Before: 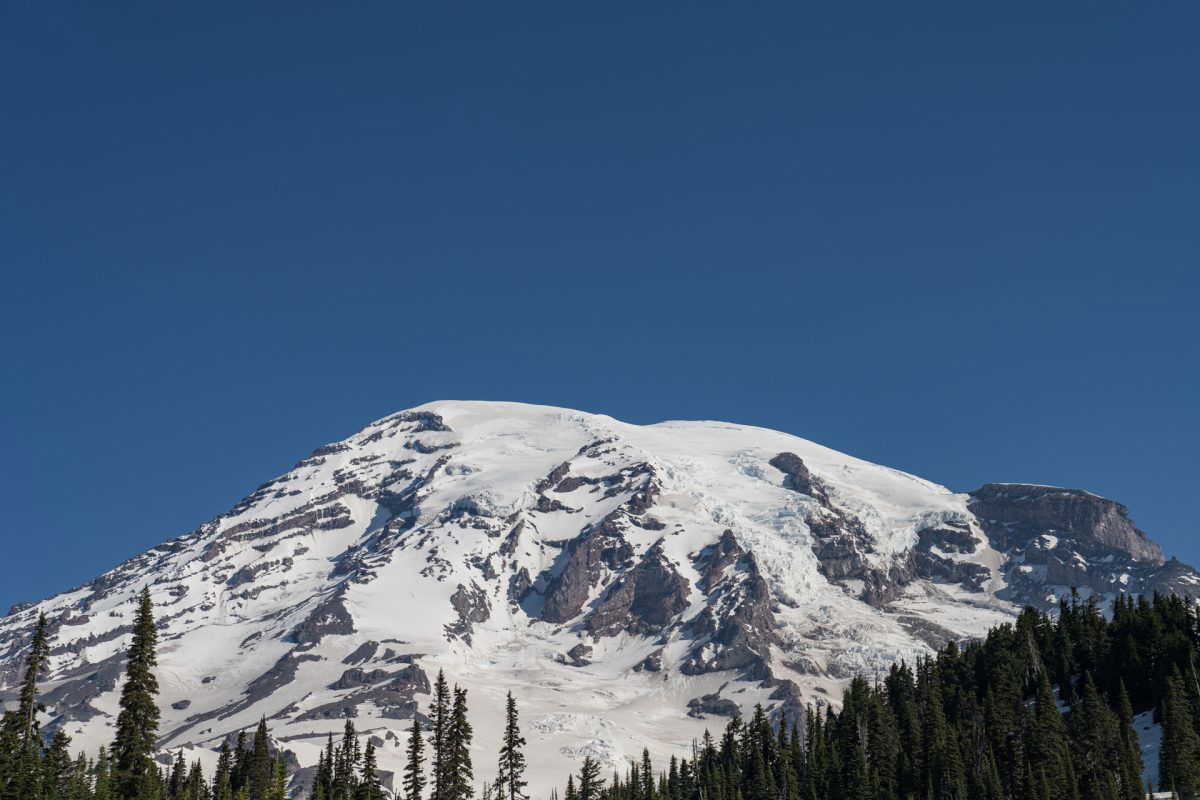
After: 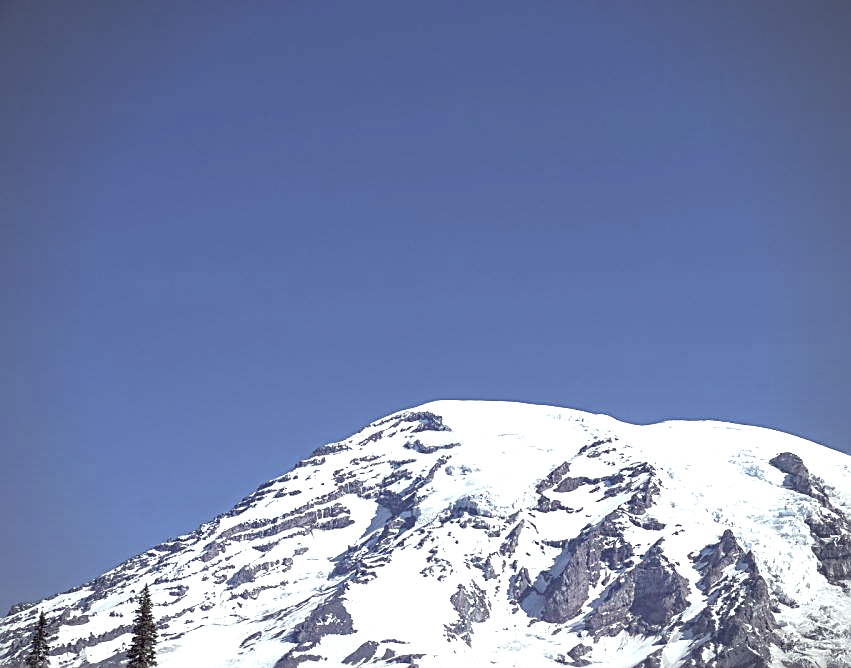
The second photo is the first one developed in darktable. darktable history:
crop: right 29.021%, bottom 16.451%
sharpen: amount 0.589
vignetting: fall-off radius 60.52%, unbound false
exposure: black level correction 0, exposure 1.2 EV, compensate highlight preservation false
color correction: highlights a* -20.14, highlights b* 20.96, shadows a* 19.4, shadows b* -21.07, saturation 0.443
contrast equalizer: y [[0.5, 0.5, 0.472, 0.5, 0.5, 0.5], [0.5 ×6], [0.5 ×6], [0 ×6], [0 ×6]]
color calibration: illuminant custom, x 0.367, y 0.392, temperature 4437.06 K
contrast brightness saturation: brightness -0.025, saturation 0.358
